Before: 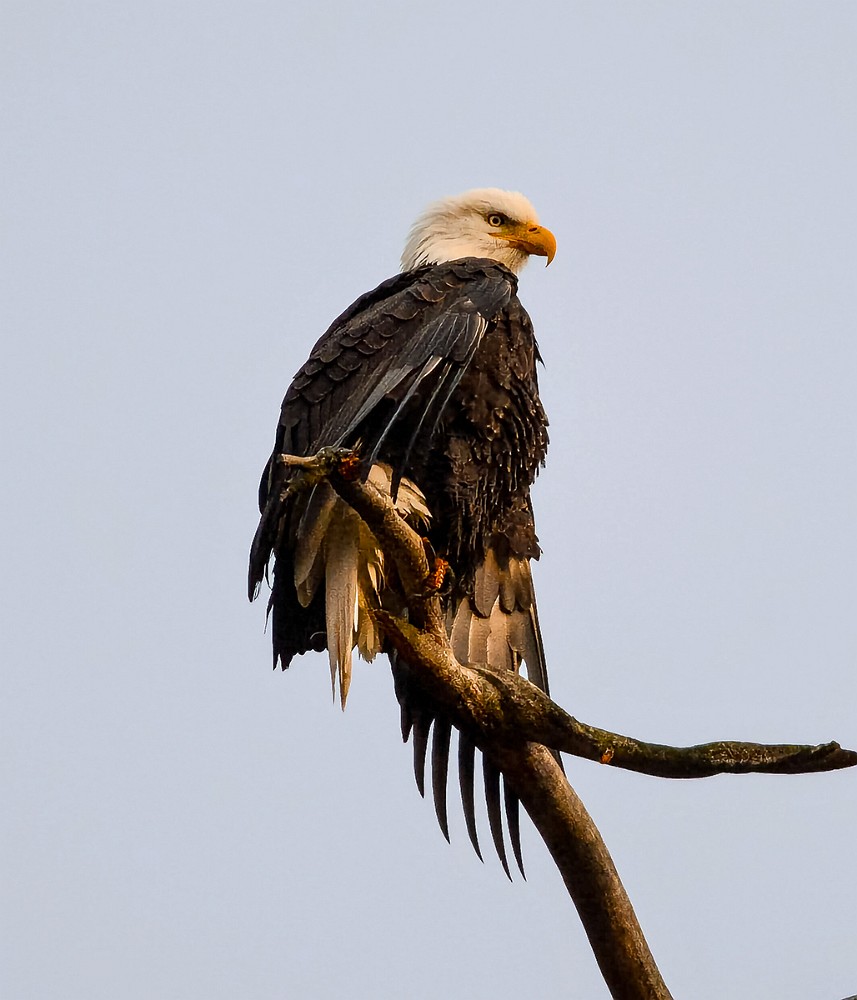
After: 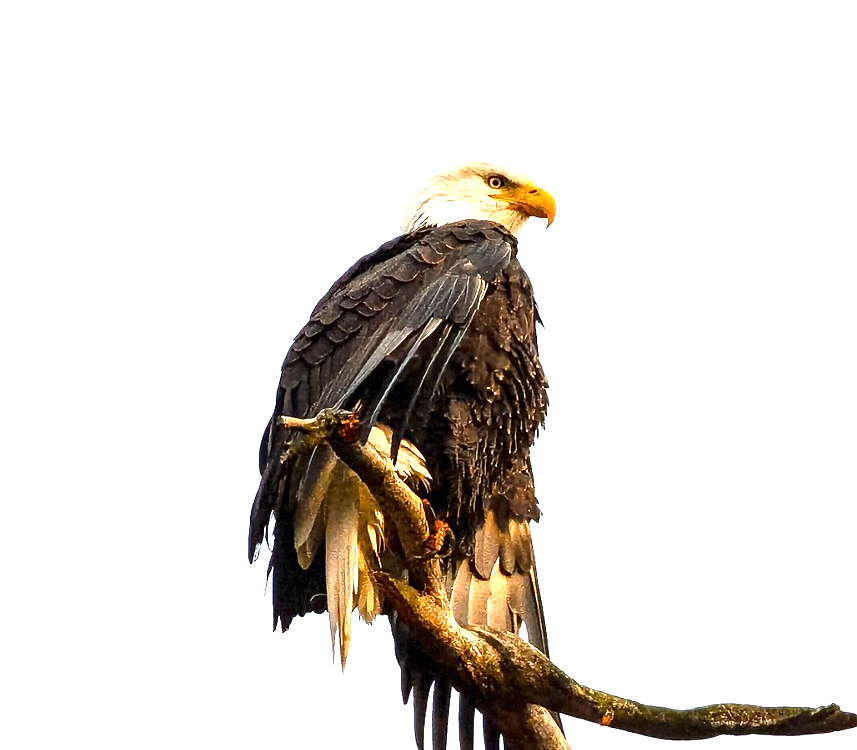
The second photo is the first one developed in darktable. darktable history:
white balance: red 0.978, blue 0.999
crop: top 3.857%, bottom 21.132%
exposure: exposure 1.5 EV, compensate highlight preservation false
